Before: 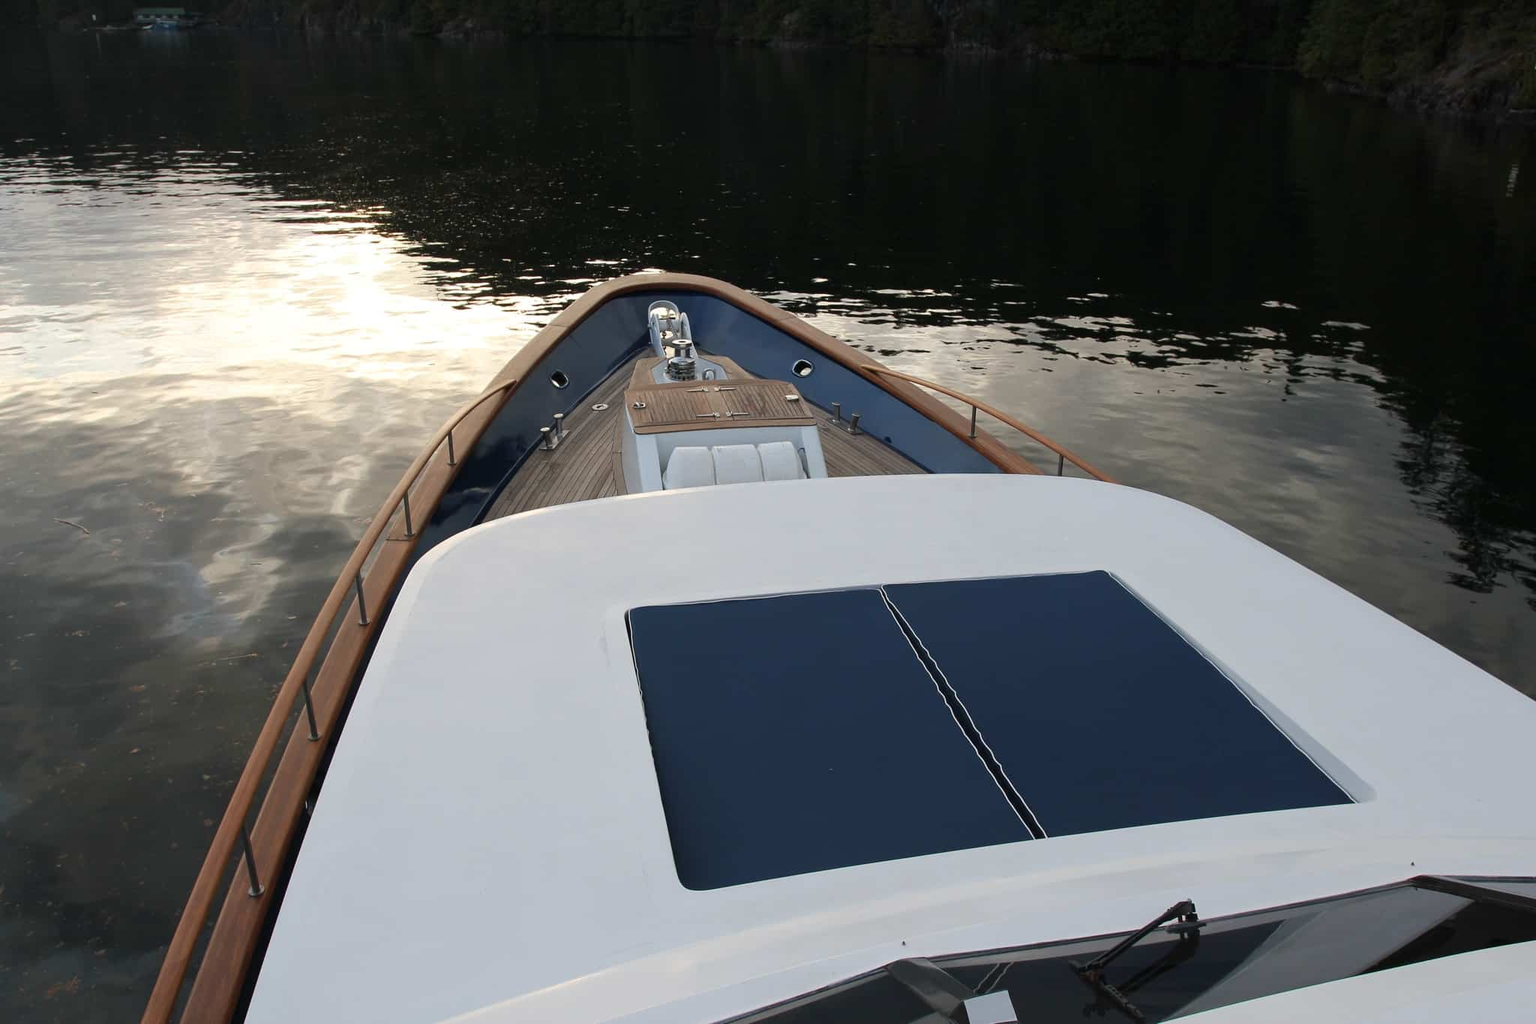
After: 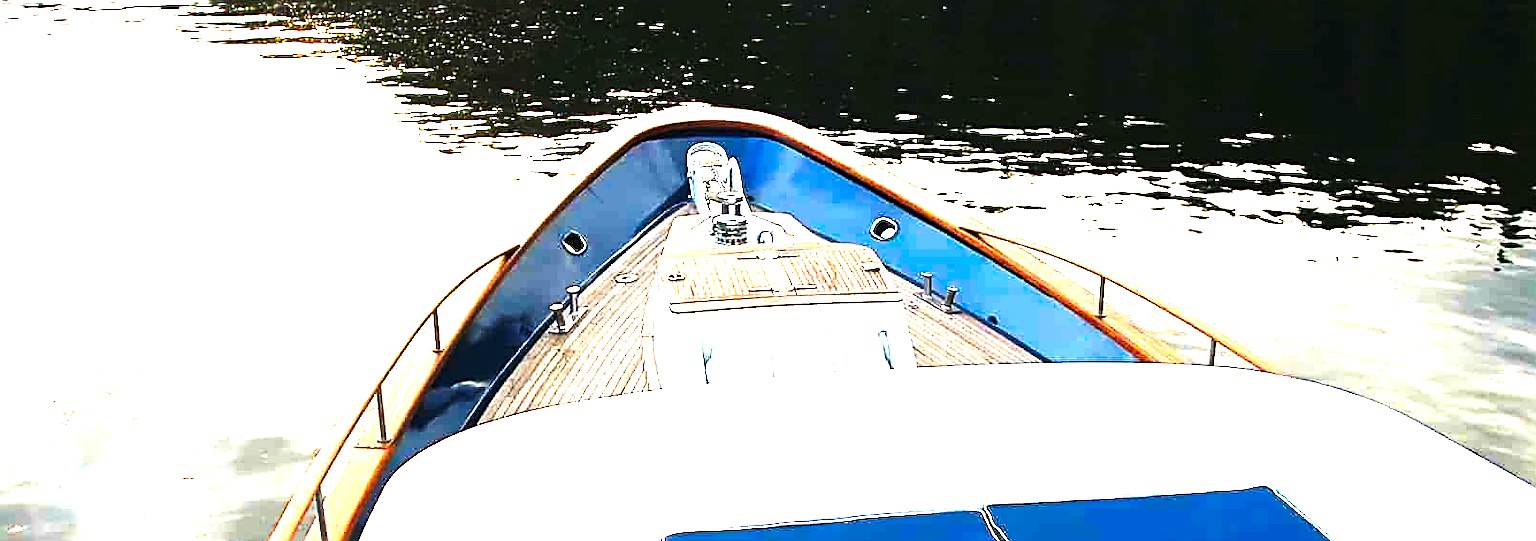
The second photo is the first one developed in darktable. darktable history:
color balance rgb: perceptual saturation grading › global saturation 20%, perceptual saturation grading › highlights -25%, perceptual saturation grading › shadows 25%
base curve: curves: ch0 [(0, 0) (0.026, 0.03) (0.109, 0.232) (0.351, 0.748) (0.669, 0.968) (1, 1)], preserve colors none
sharpen: amount 1
levels: levels [0, 0.281, 0.562]
crop: left 7.036%, top 18.398%, right 14.379%, bottom 40.043%
